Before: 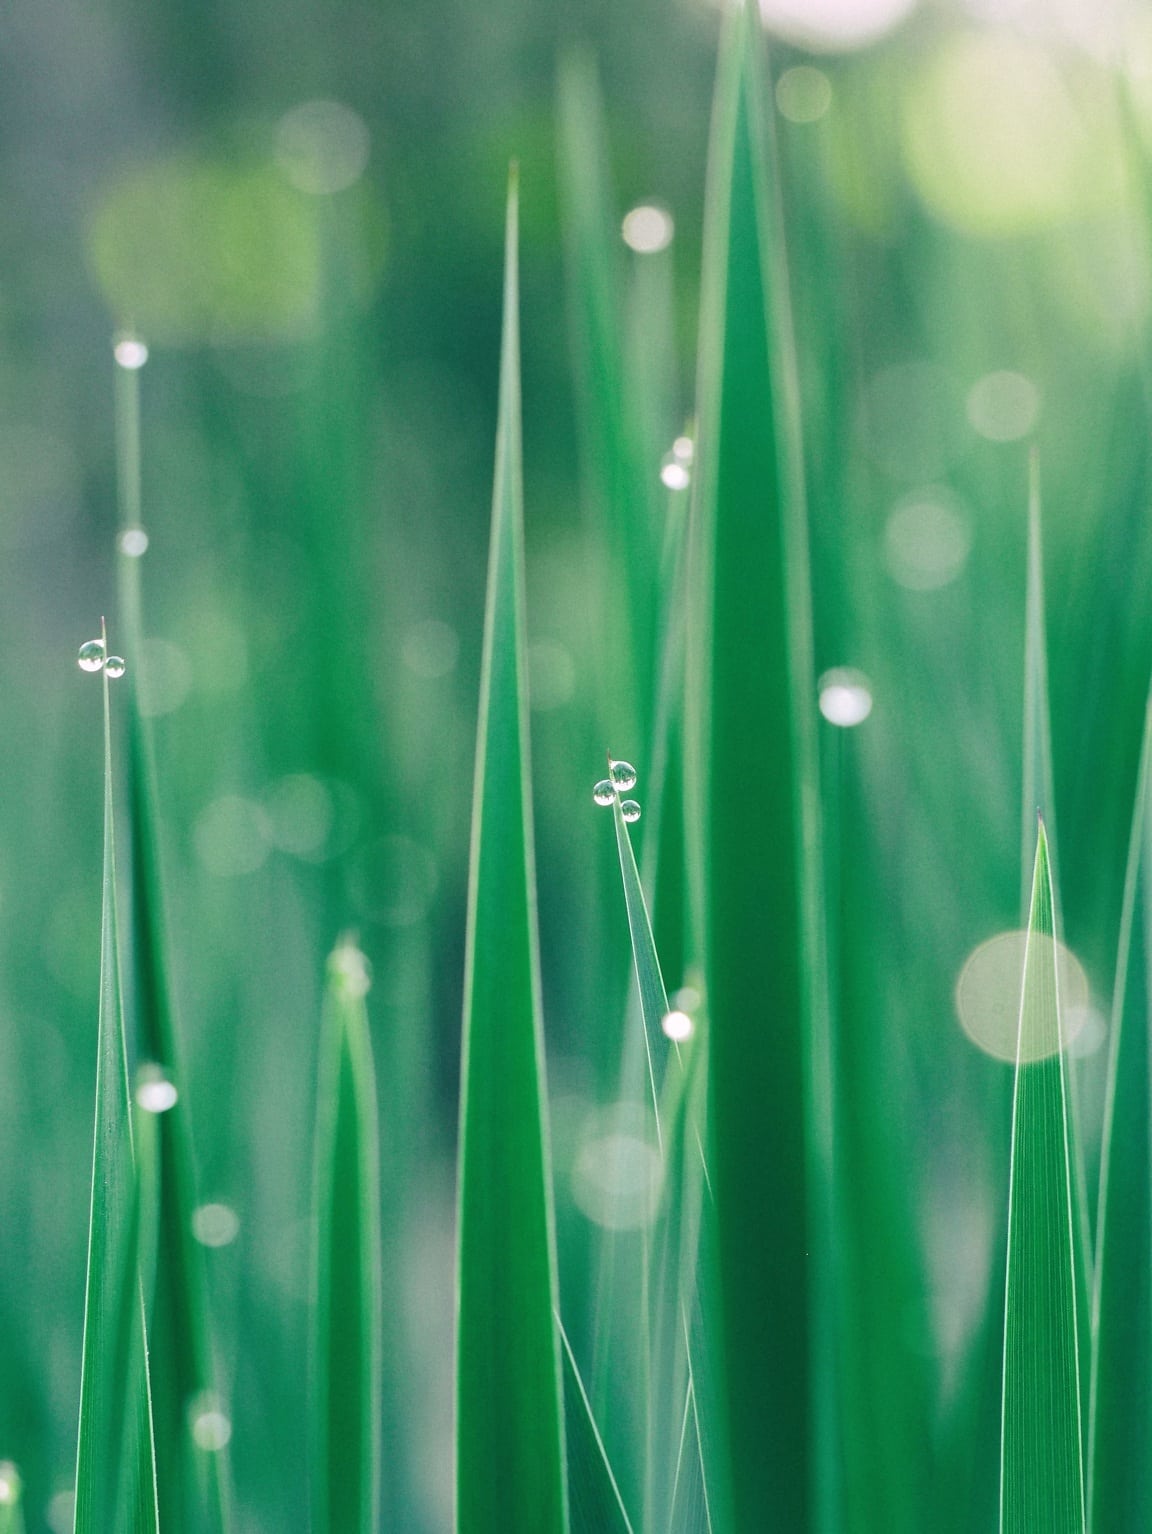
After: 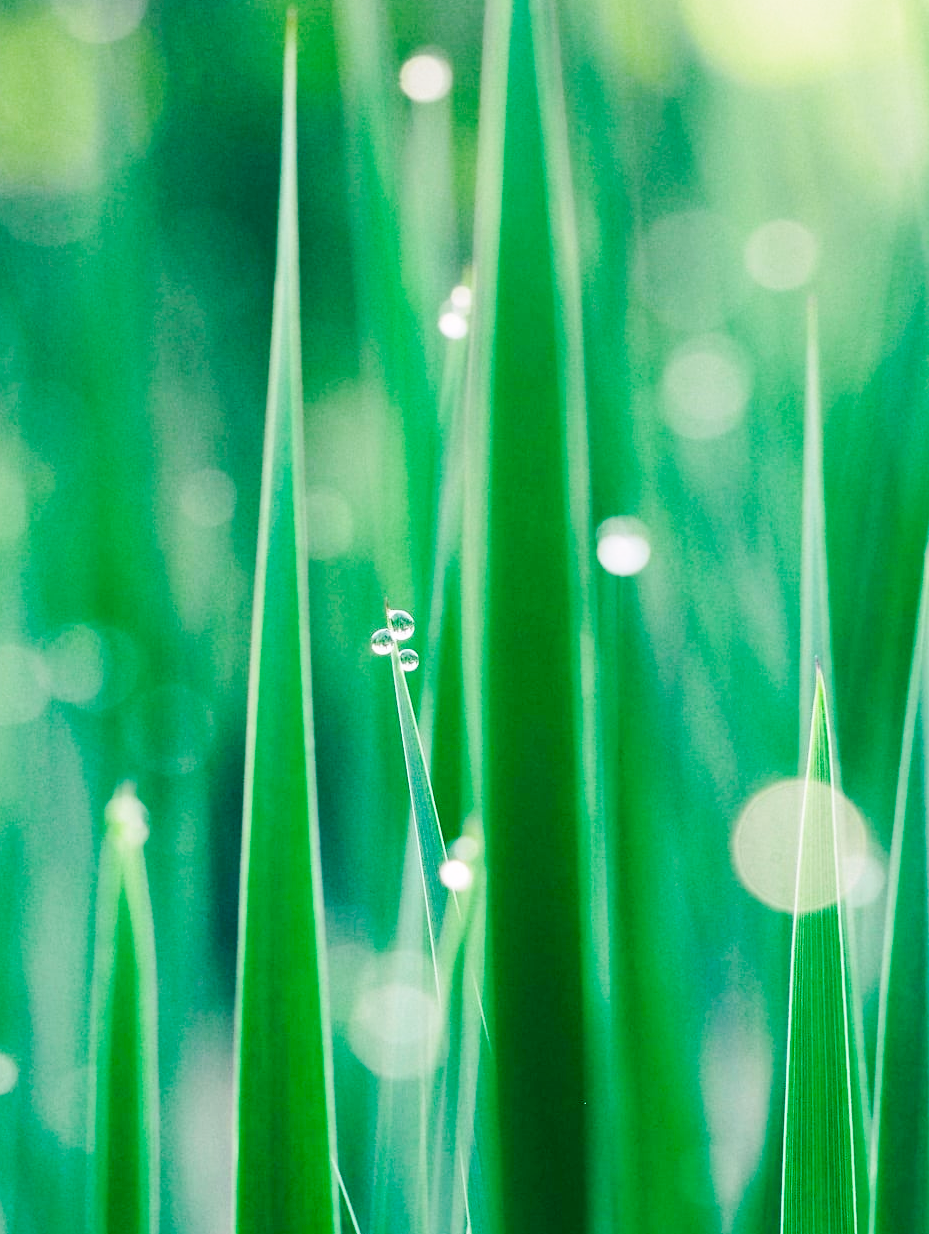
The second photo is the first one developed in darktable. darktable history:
contrast brightness saturation: contrast 0.134, brightness -0.059, saturation 0.162
base curve: curves: ch0 [(0, 0) (0.032, 0.025) (0.121, 0.166) (0.206, 0.329) (0.605, 0.79) (1, 1)], preserve colors none
crop: left 19.271%, top 9.846%, right 0%, bottom 9.65%
